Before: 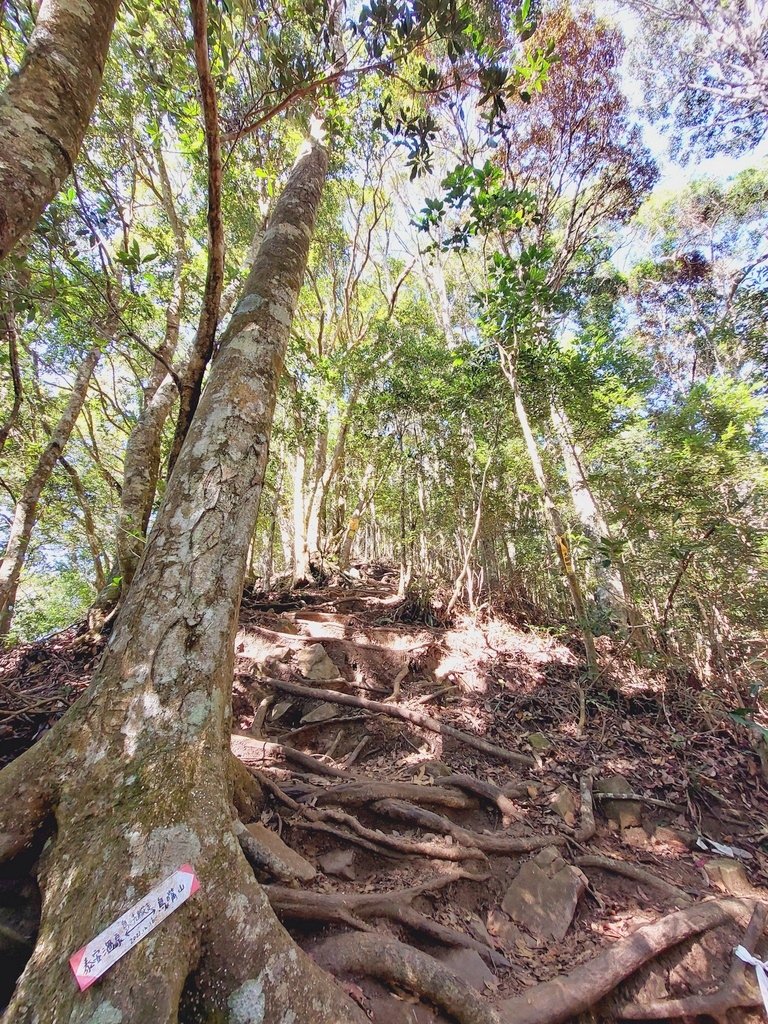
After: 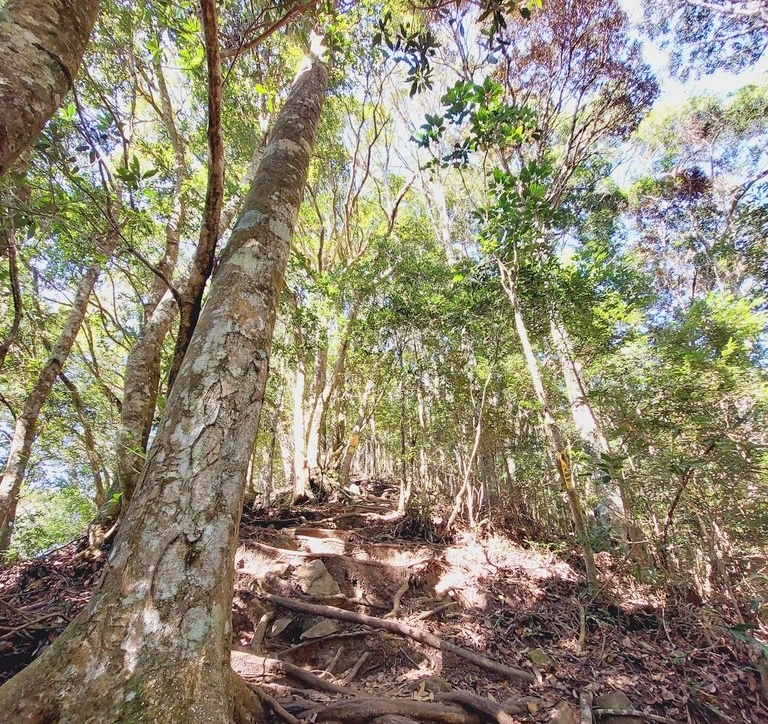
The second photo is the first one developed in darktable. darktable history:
base curve: curves: ch0 [(0, 0) (0.989, 0.992)], preserve colors none
crop and rotate: top 8.293%, bottom 20.996%
